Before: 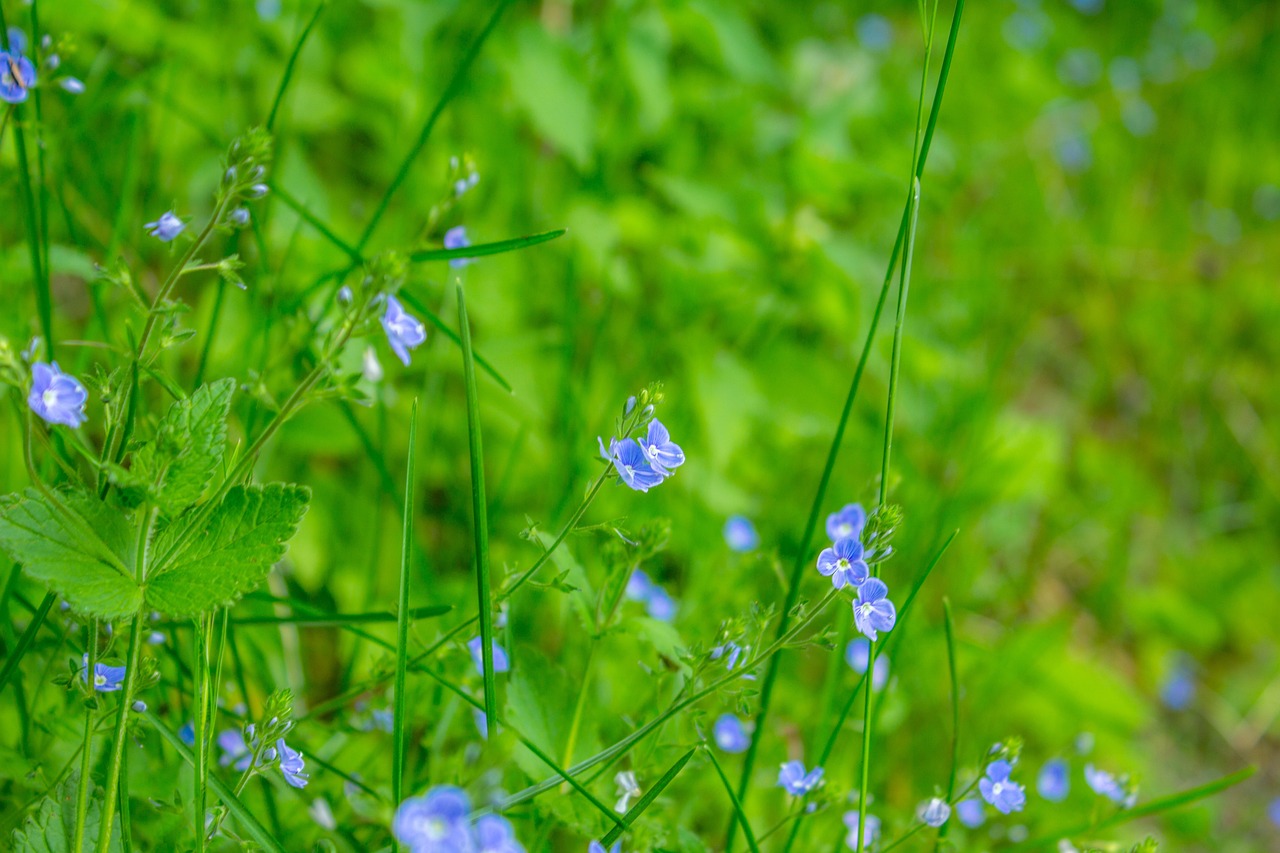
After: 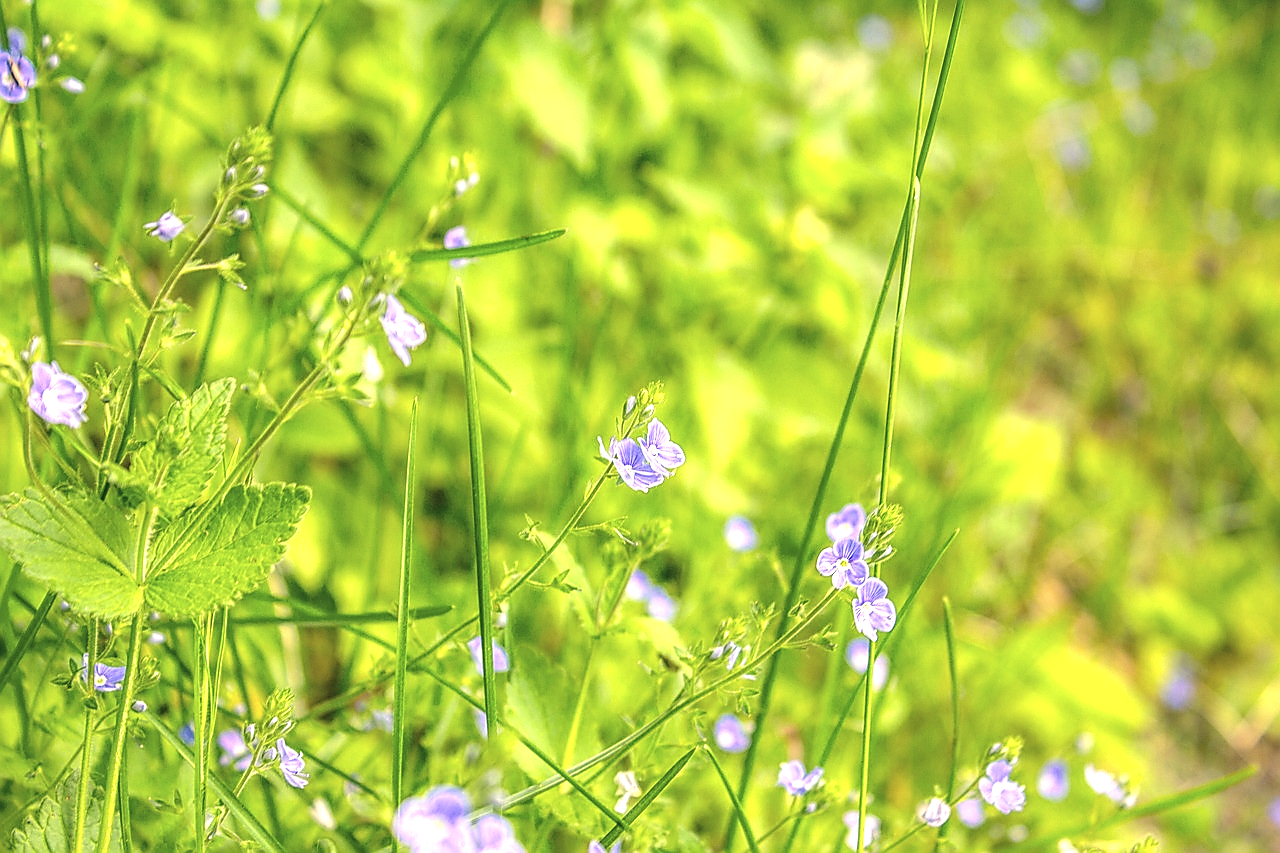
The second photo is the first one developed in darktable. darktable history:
exposure: black level correction 0, exposure 1.1 EV, compensate exposure bias true, compensate highlight preservation false
color correction: highlights a* 19.59, highlights b* 27.49, shadows a* 3.46, shadows b* -17.28, saturation 0.73
local contrast: detail 130%
sharpen: radius 1.4, amount 1.25, threshold 0.7
